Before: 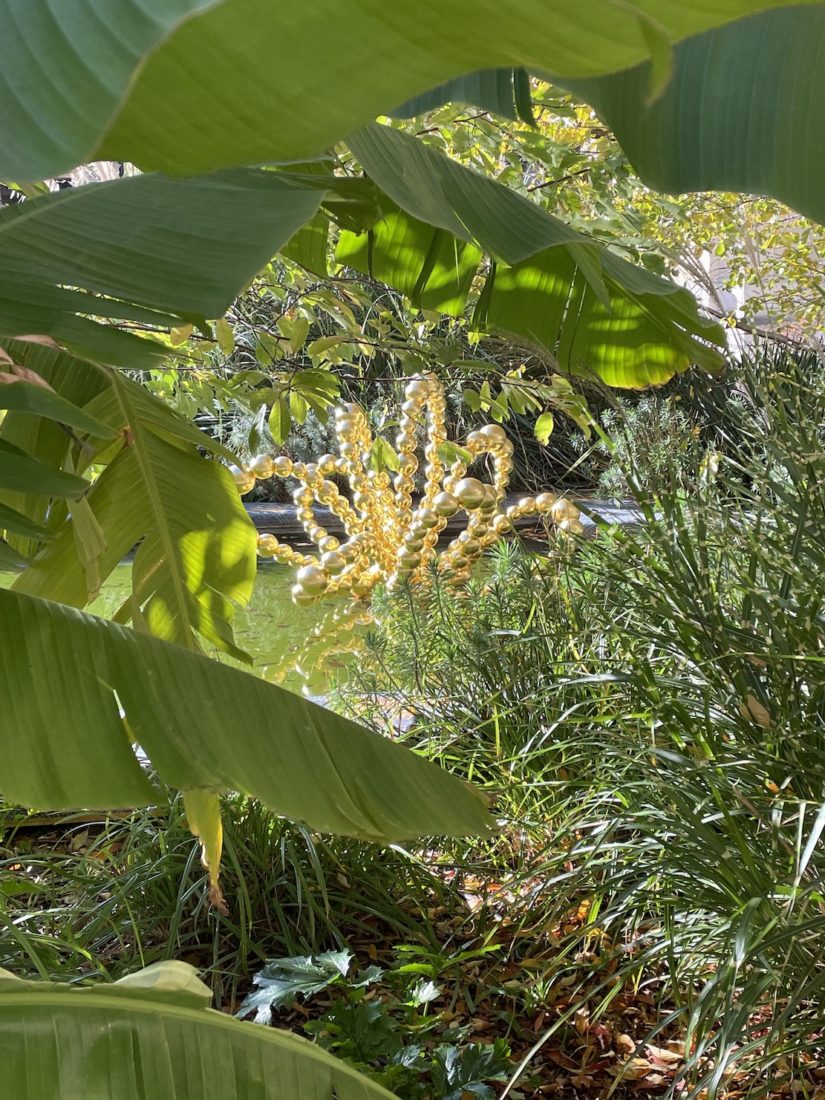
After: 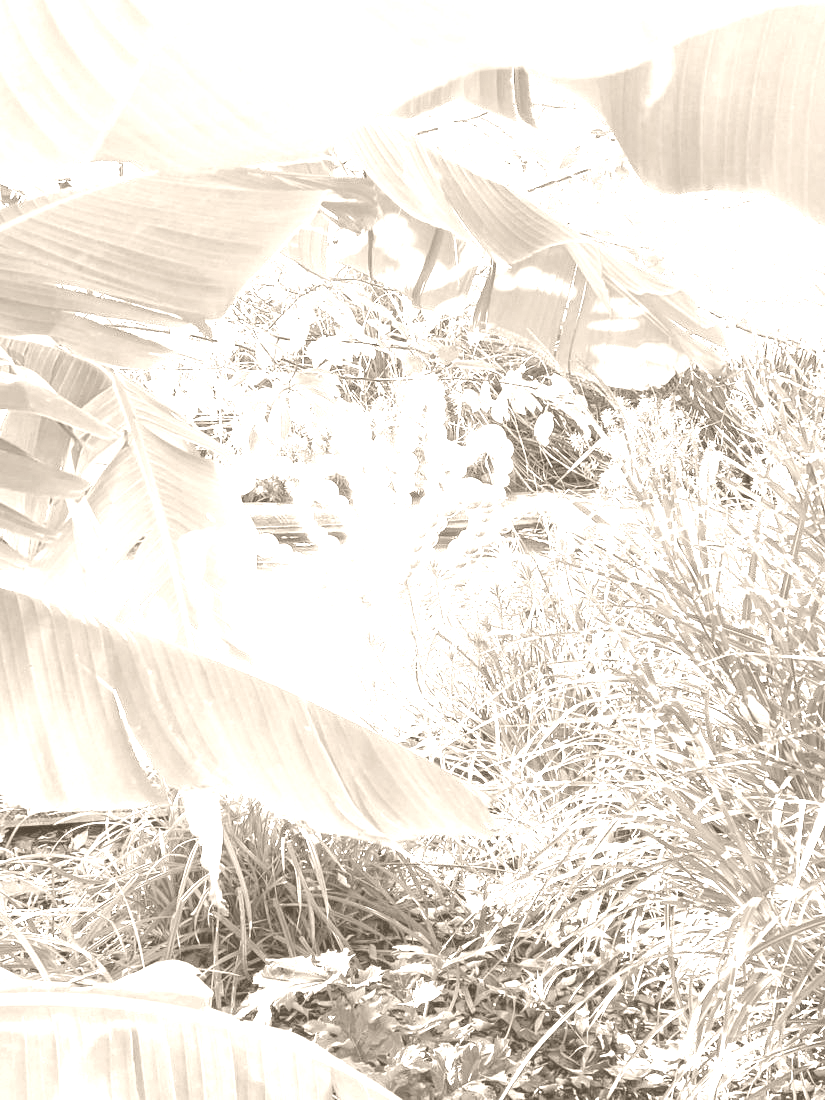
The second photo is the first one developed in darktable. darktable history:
exposure: exposure 2.003 EV, compensate highlight preservation false
colorize: hue 34.49°, saturation 35.33%, source mix 100%, version 1
